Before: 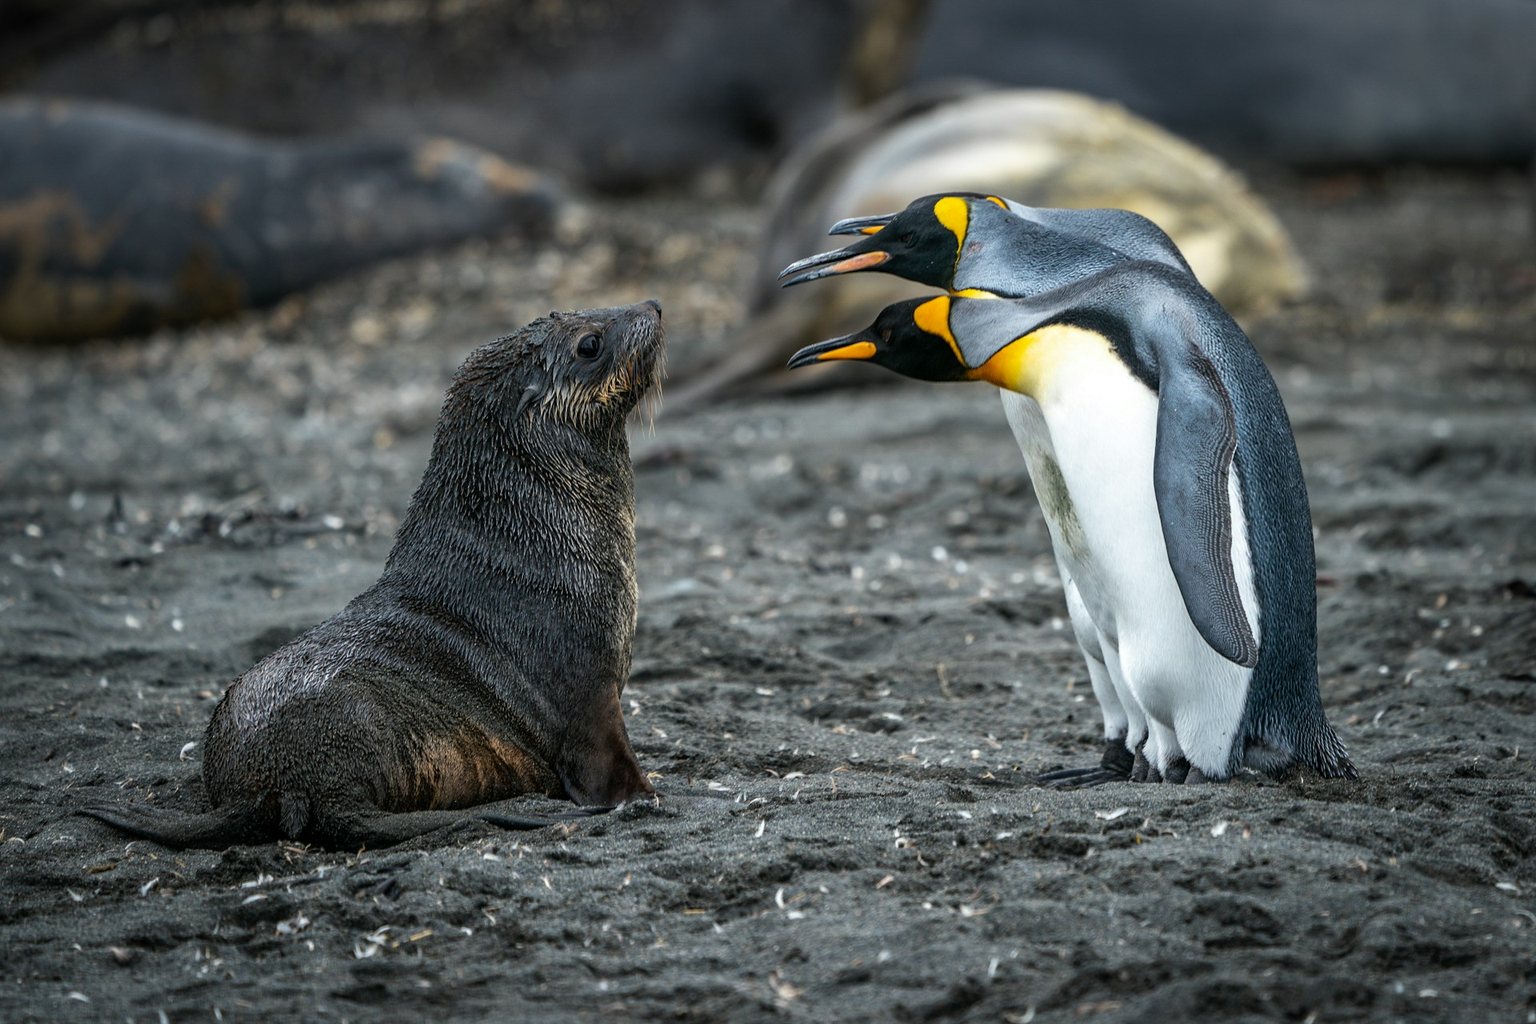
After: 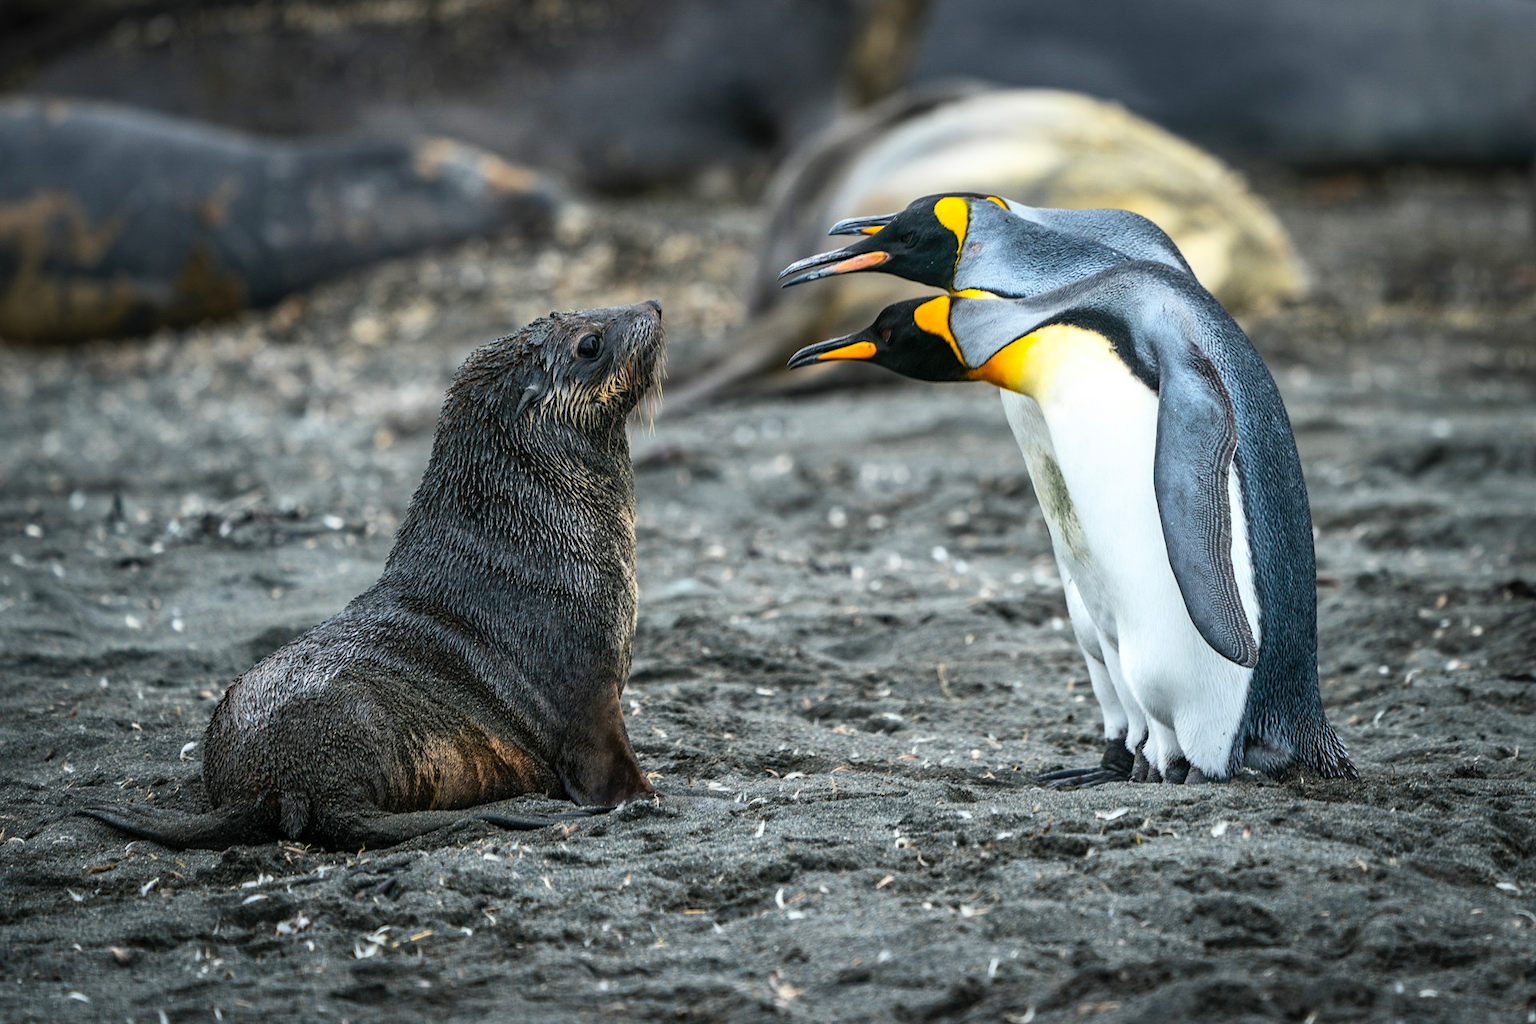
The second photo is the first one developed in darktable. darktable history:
contrast brightness saturation: contrast 0.195, brightness 0.162, saturation 0.229
